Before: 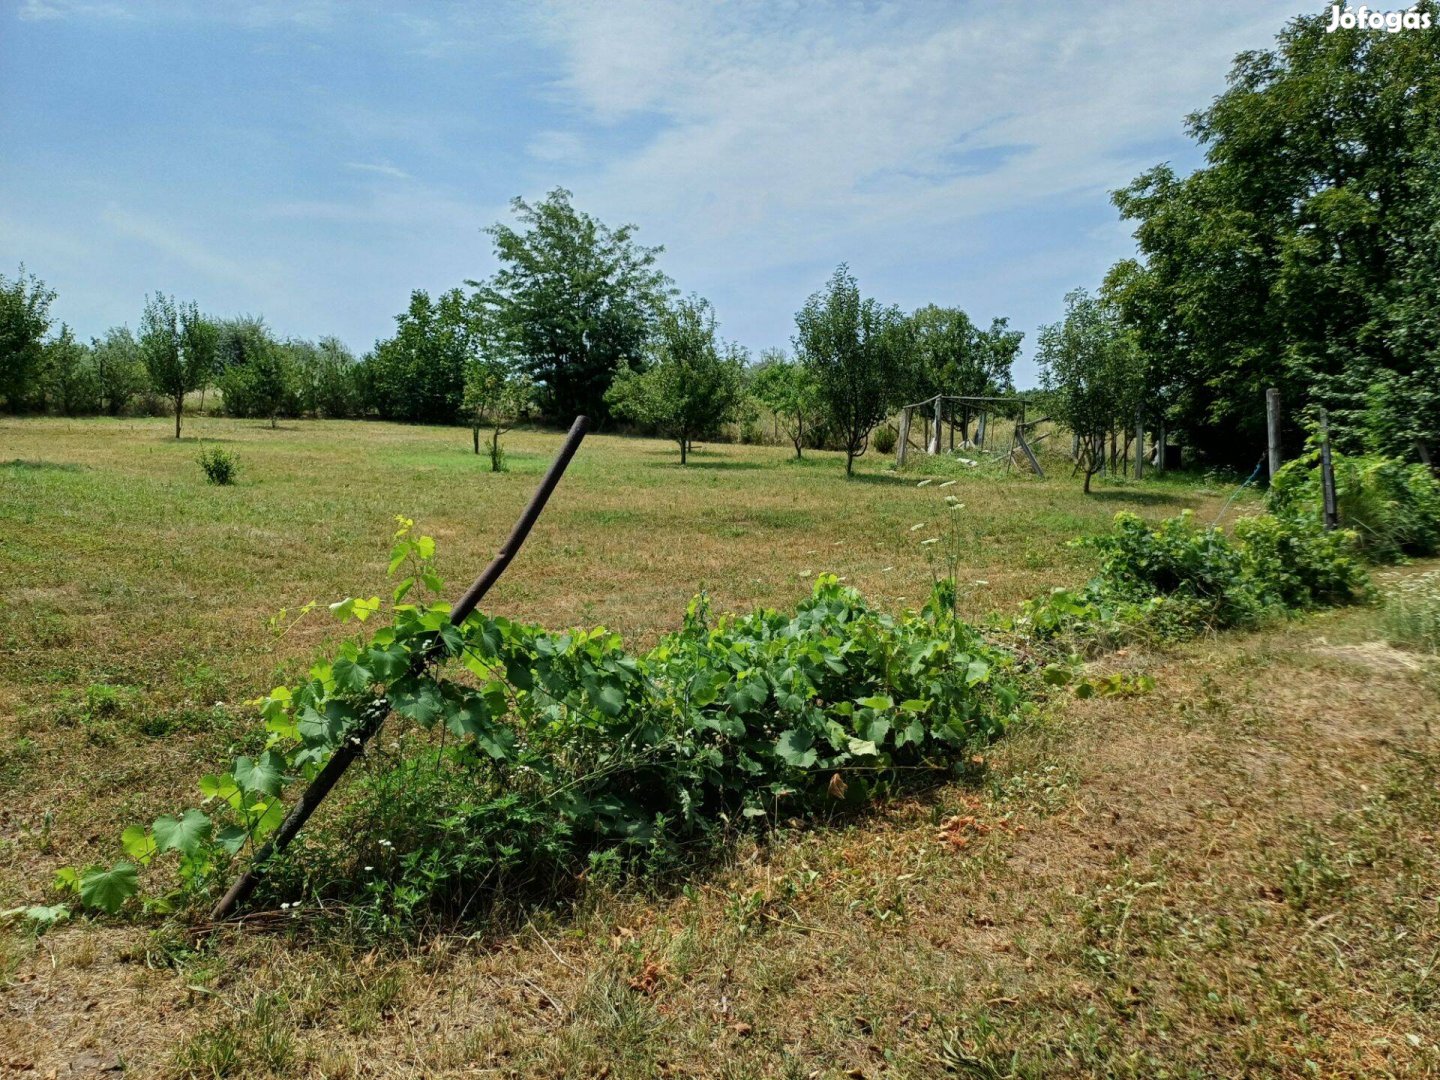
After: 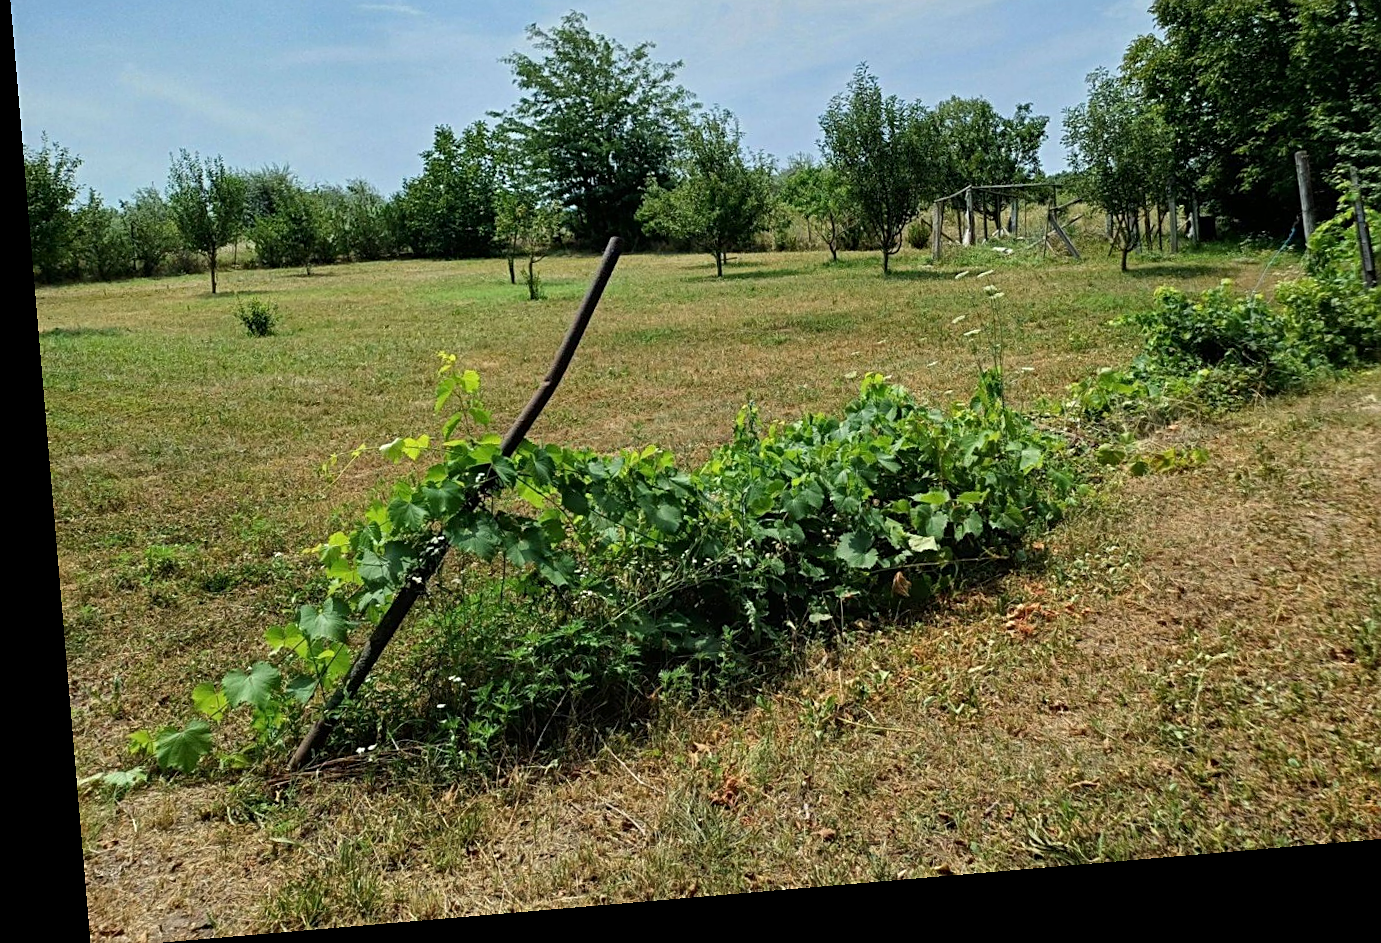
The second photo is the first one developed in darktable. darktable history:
rotate and perspective: rotation -4.86°, automatic cropping off
sharpen: on, module defaults
white balance: emerald 1
crop: top 20.916%, right 9.437%, bottom 0.316%
